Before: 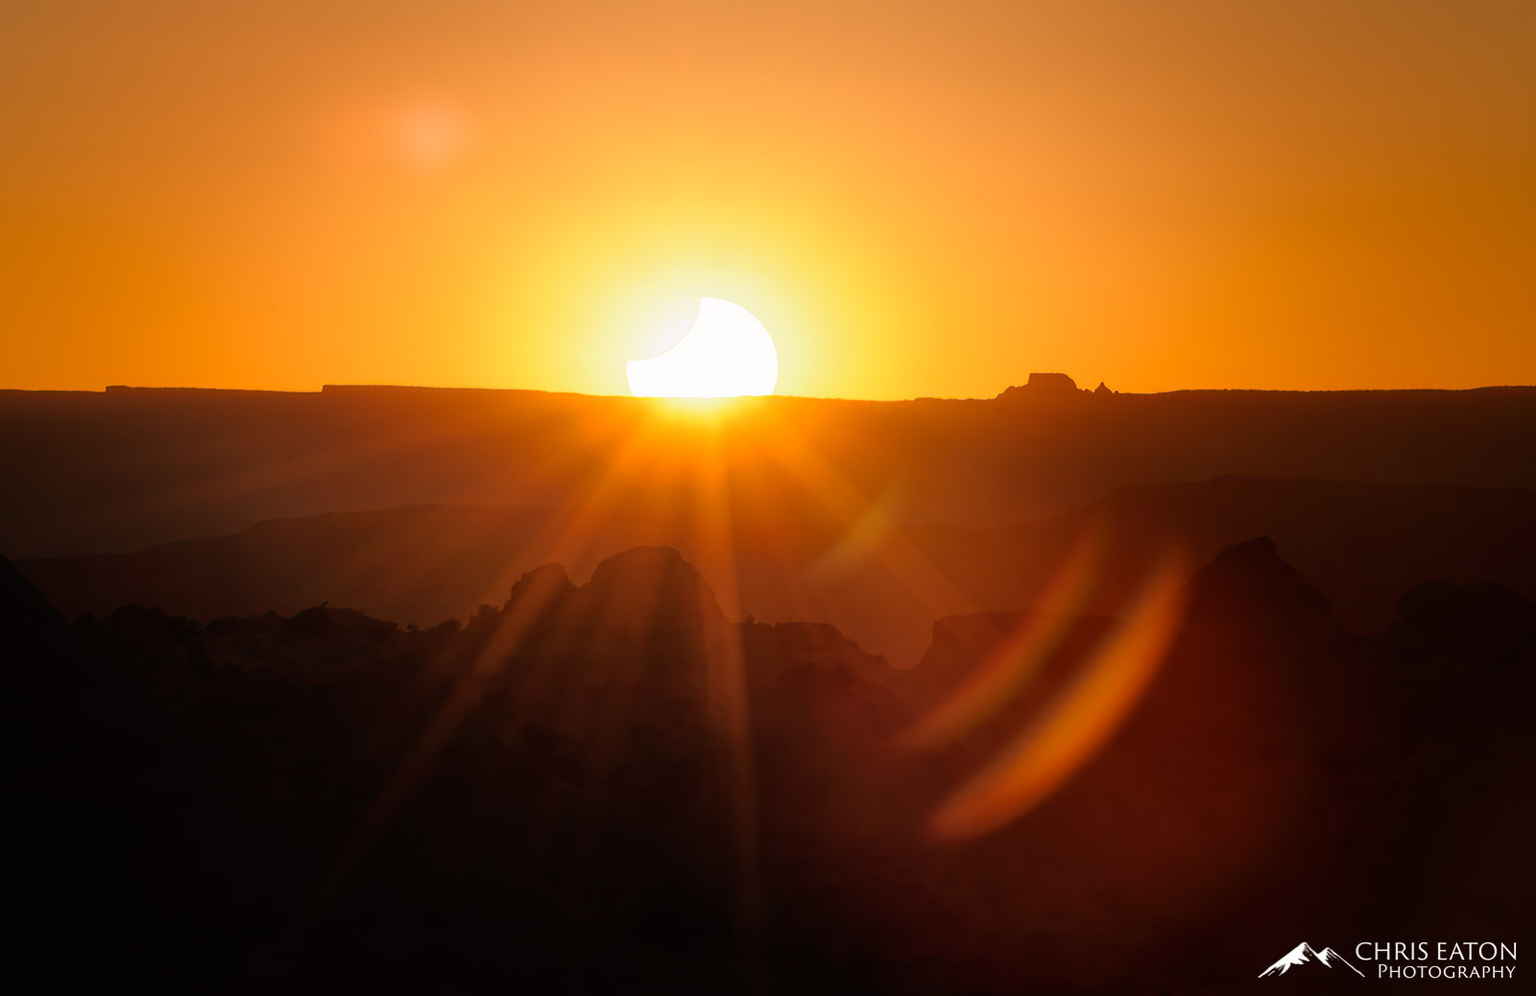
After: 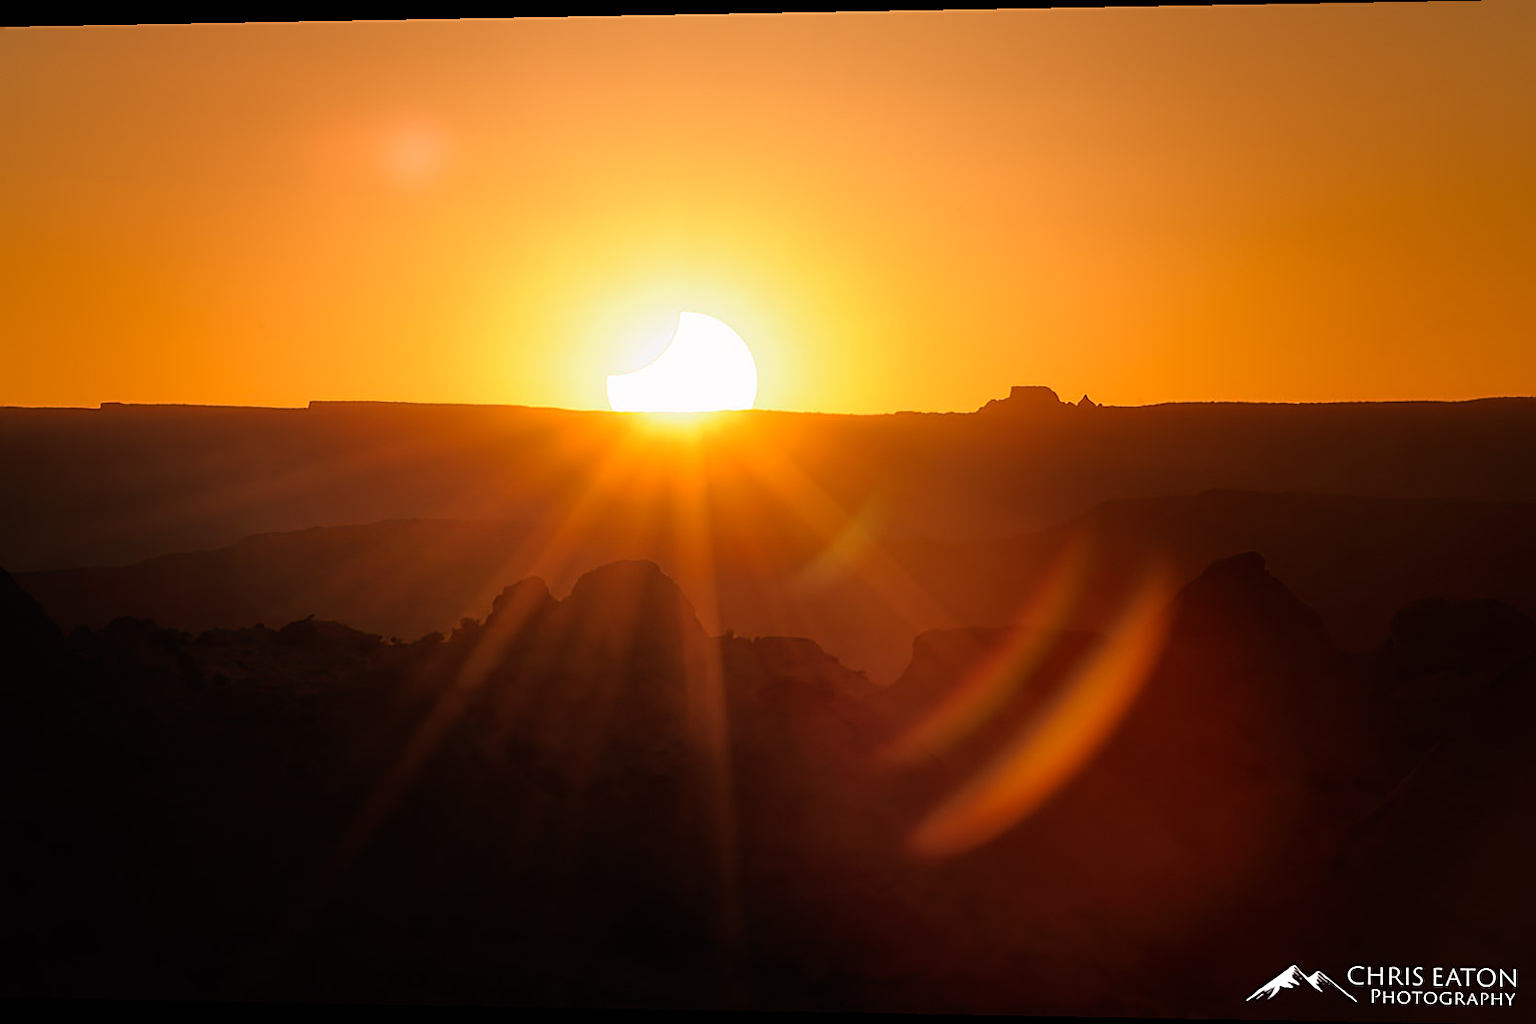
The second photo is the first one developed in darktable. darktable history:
sharpen: on, module defaults
rotate and perspective: lens shift (horizontal) -0.055, automatic cropping off
